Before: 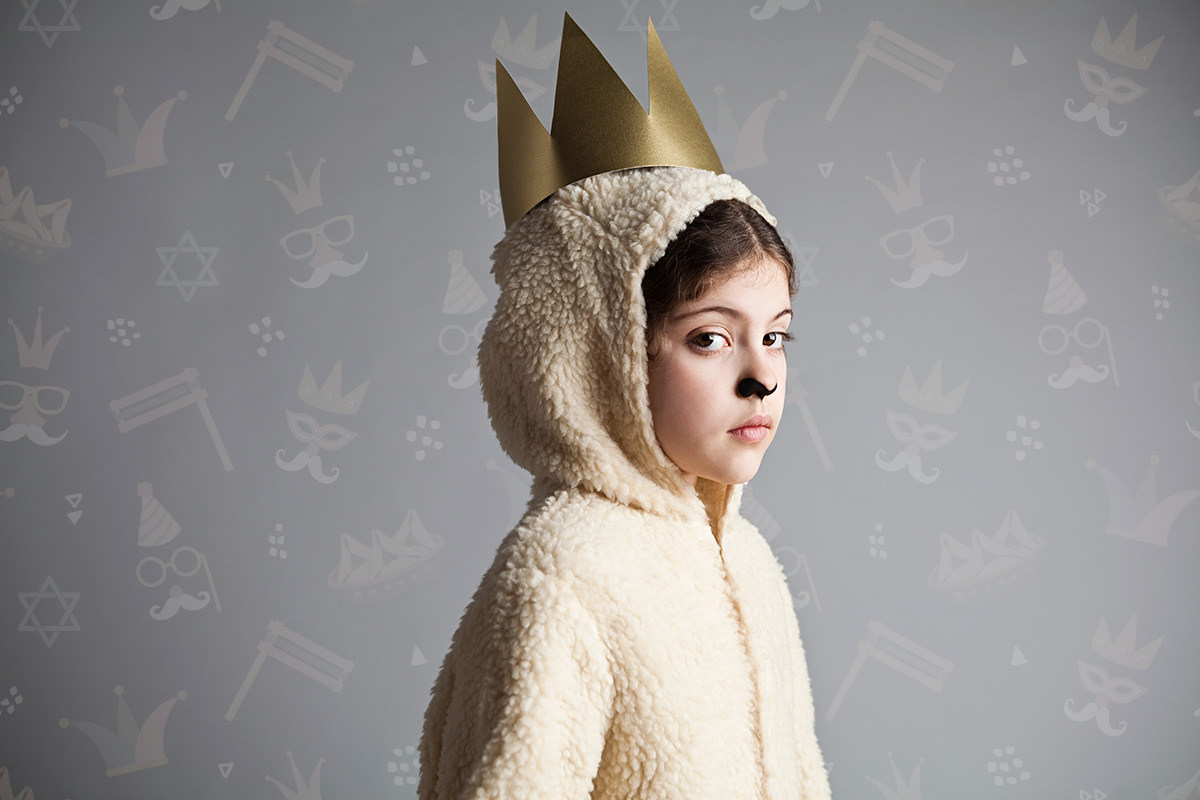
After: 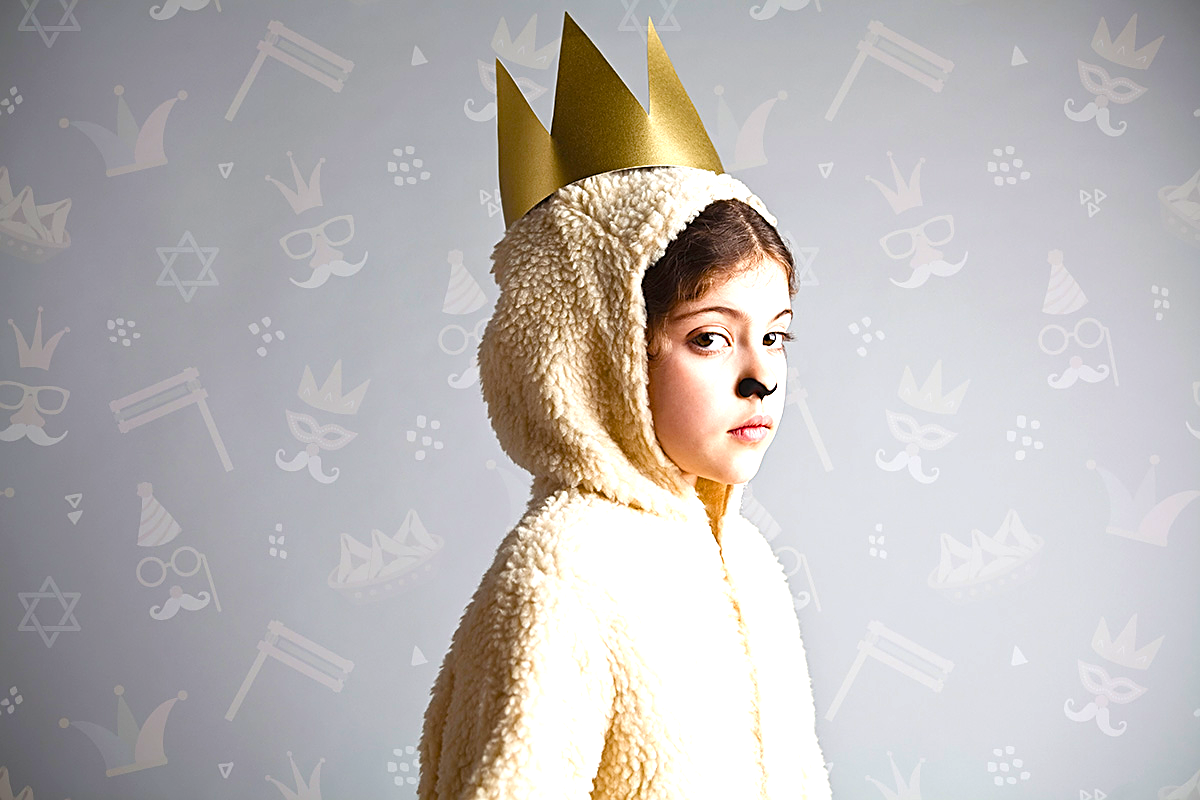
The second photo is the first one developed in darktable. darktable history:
sharpen: on, module defaults
exposure: black level correction -0.002, exposure 0.708 EV, compensate exposure bias true, compensate highlight preservation false
color balance rgb: perceptual saturation grading › global saturation 45%, perceptual saturation grading › highlights -25%, perceptual saturation grading › shadows 50%, perceptual brilliance grading › global brilliance 3%, global vibrance 3%
